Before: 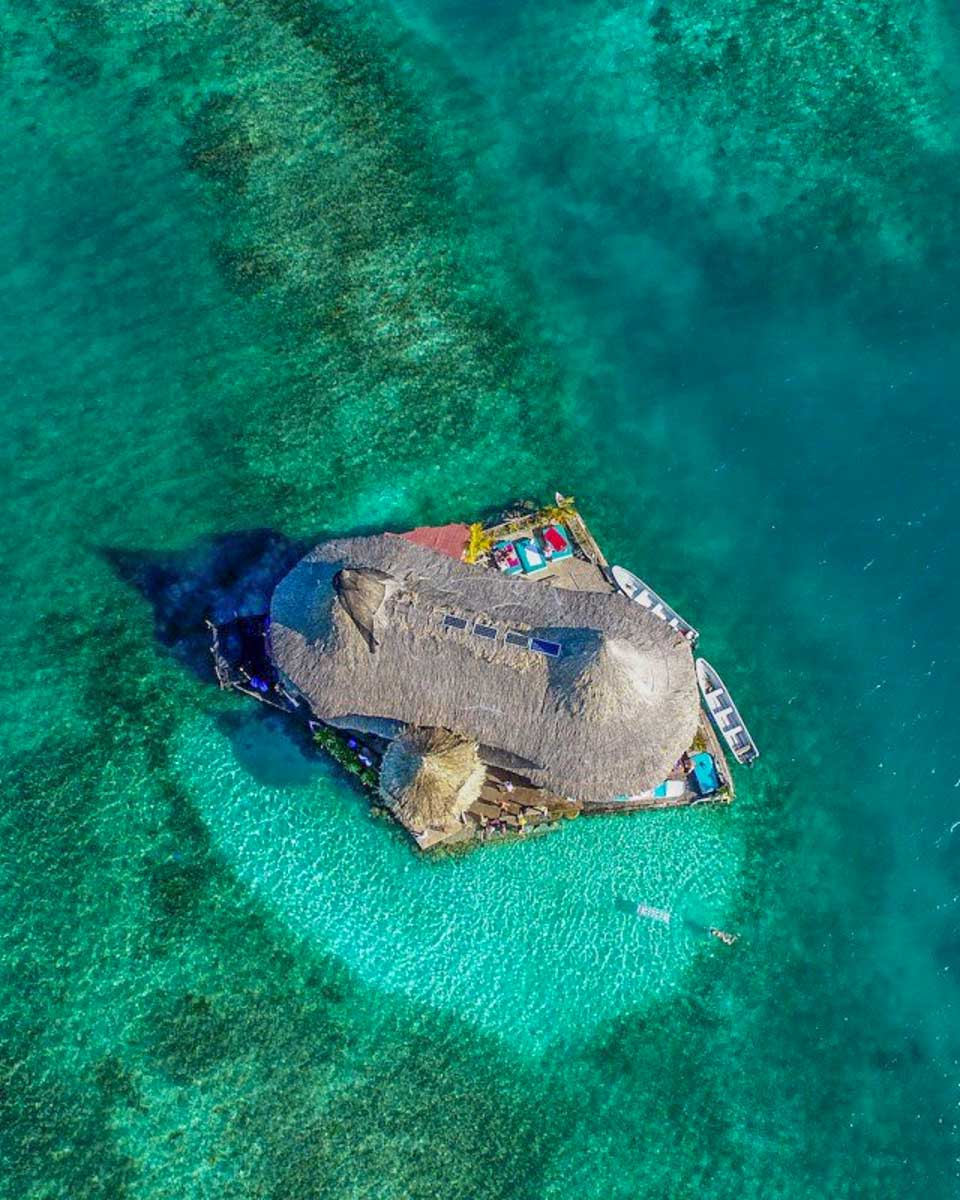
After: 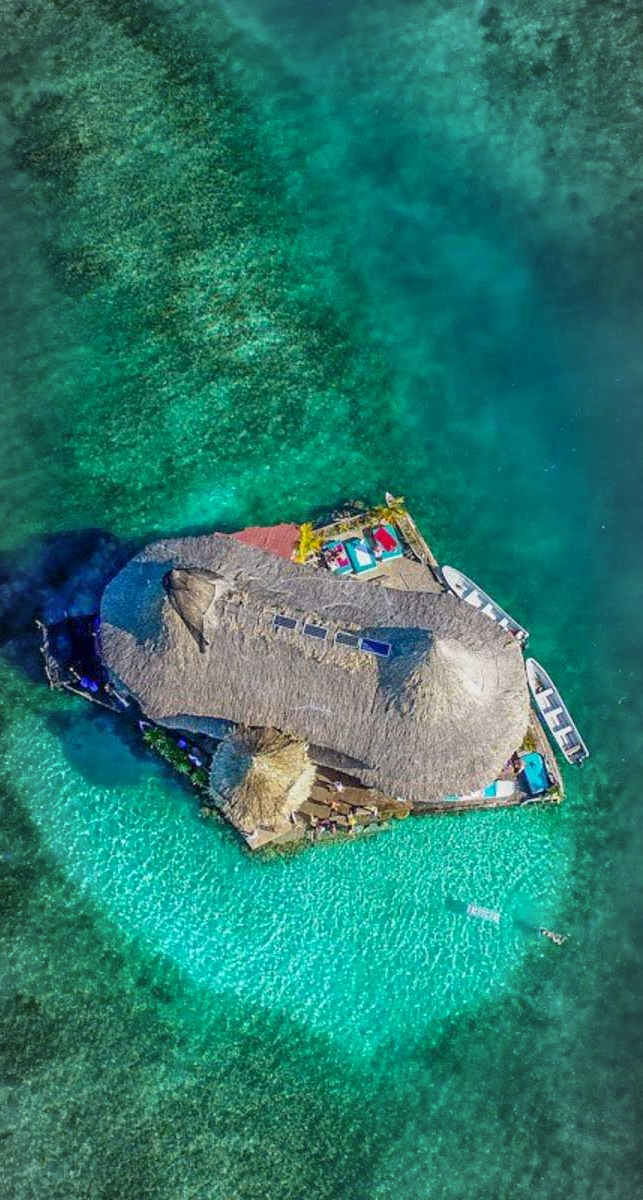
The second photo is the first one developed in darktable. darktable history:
crop and rotate: left 17.805%, right 15.196%
vignetting: fall-off start 81.4%, fall-off radius 61.32%, automatic ratio true, width/height ratio 1.419
